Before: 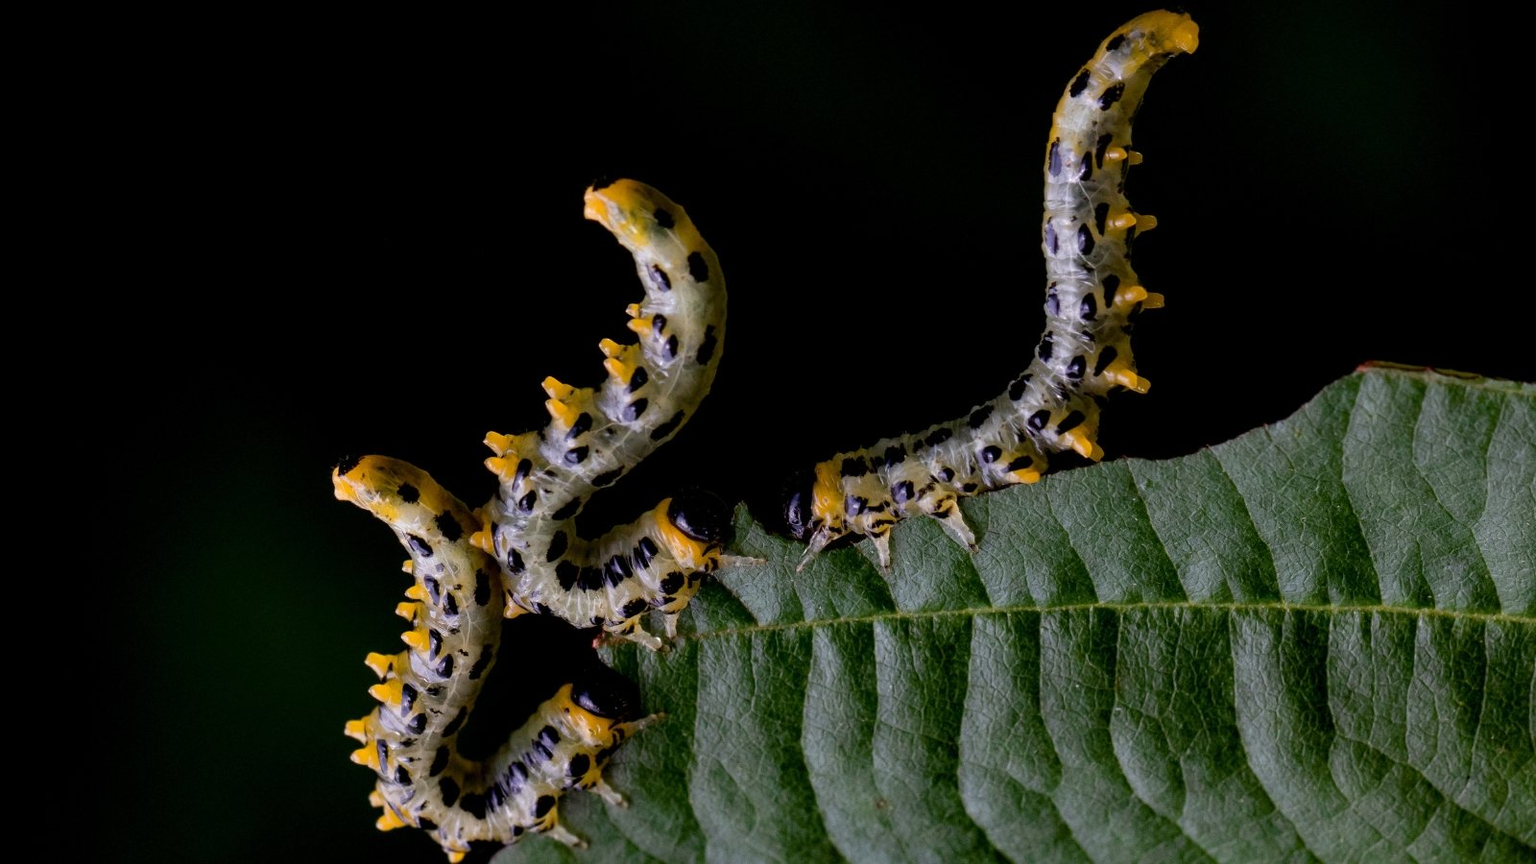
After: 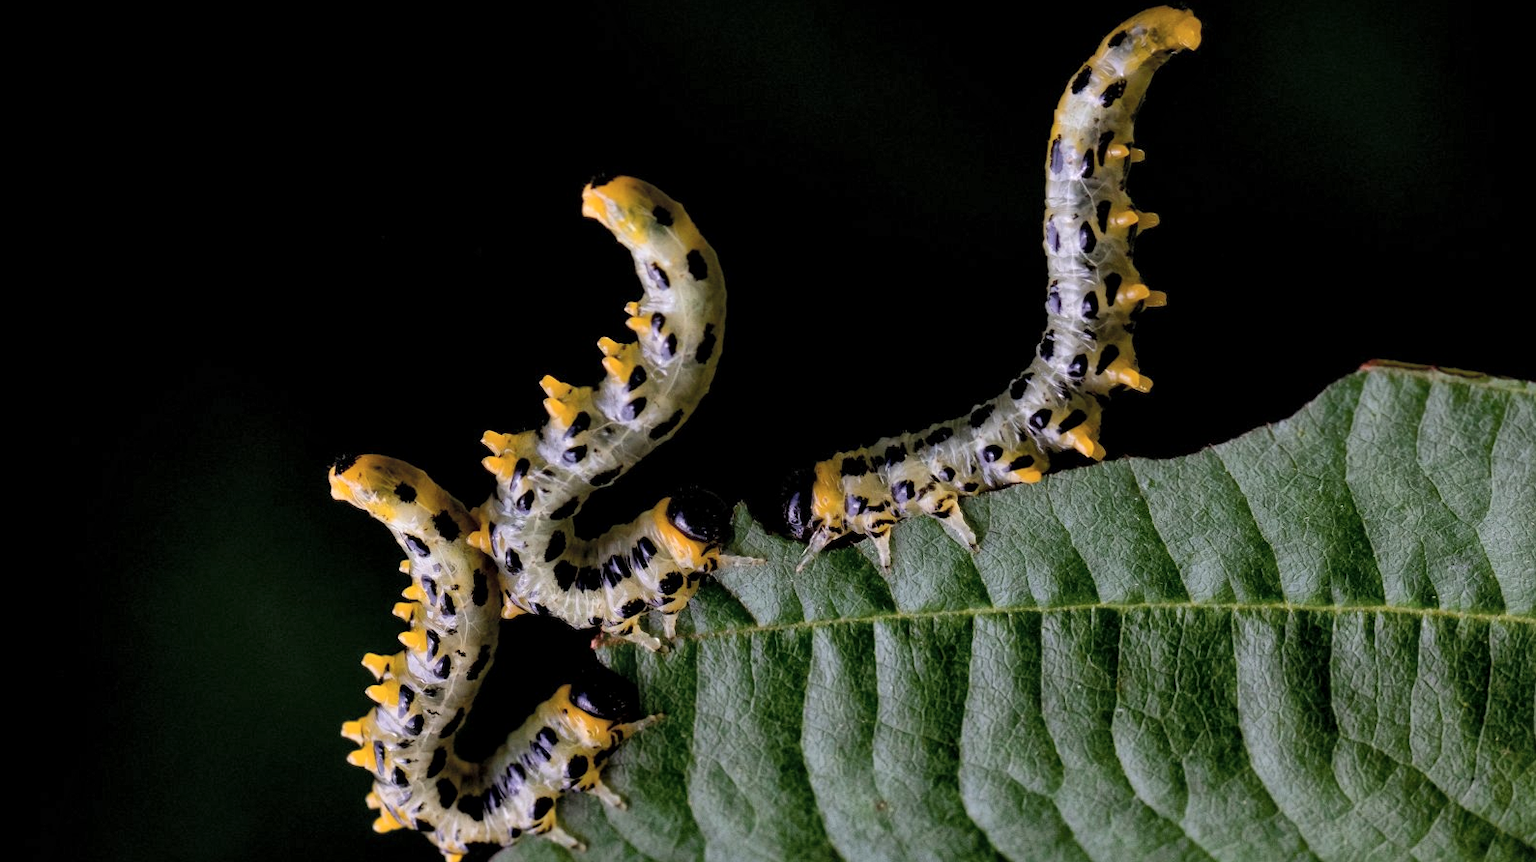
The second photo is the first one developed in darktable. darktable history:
rgb levels: preserve colors max RGB
crop: left 0.434%, top 0.485%, right 0.244%, bottom 0.386%
global tonemap: drago (1, 100), detail 1
